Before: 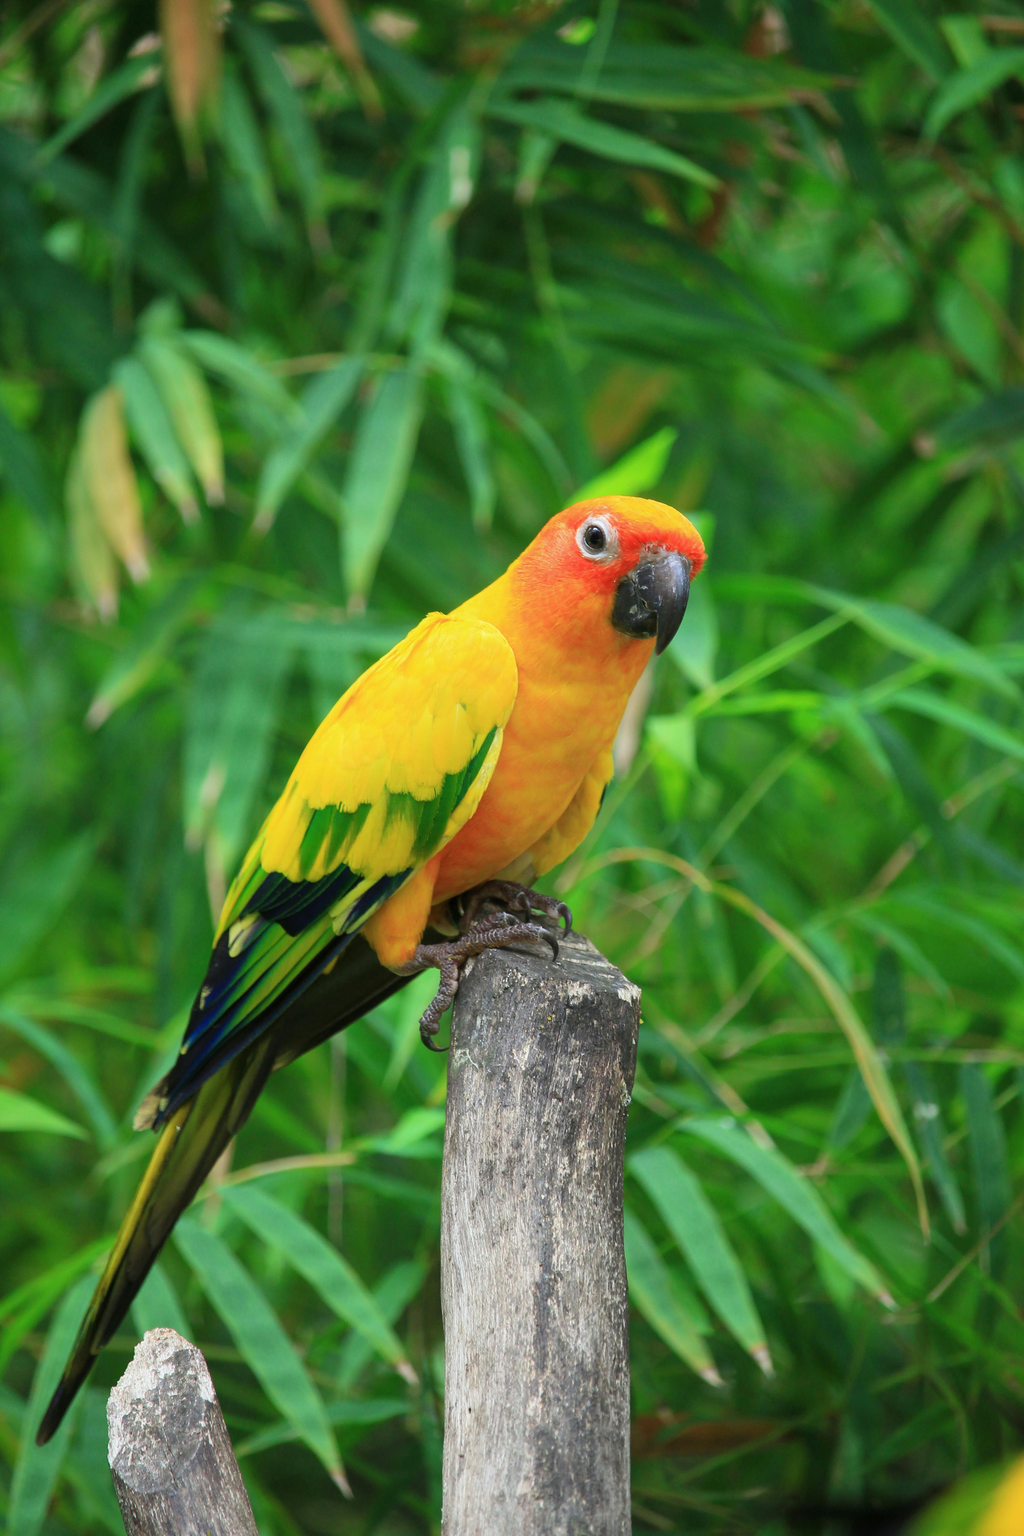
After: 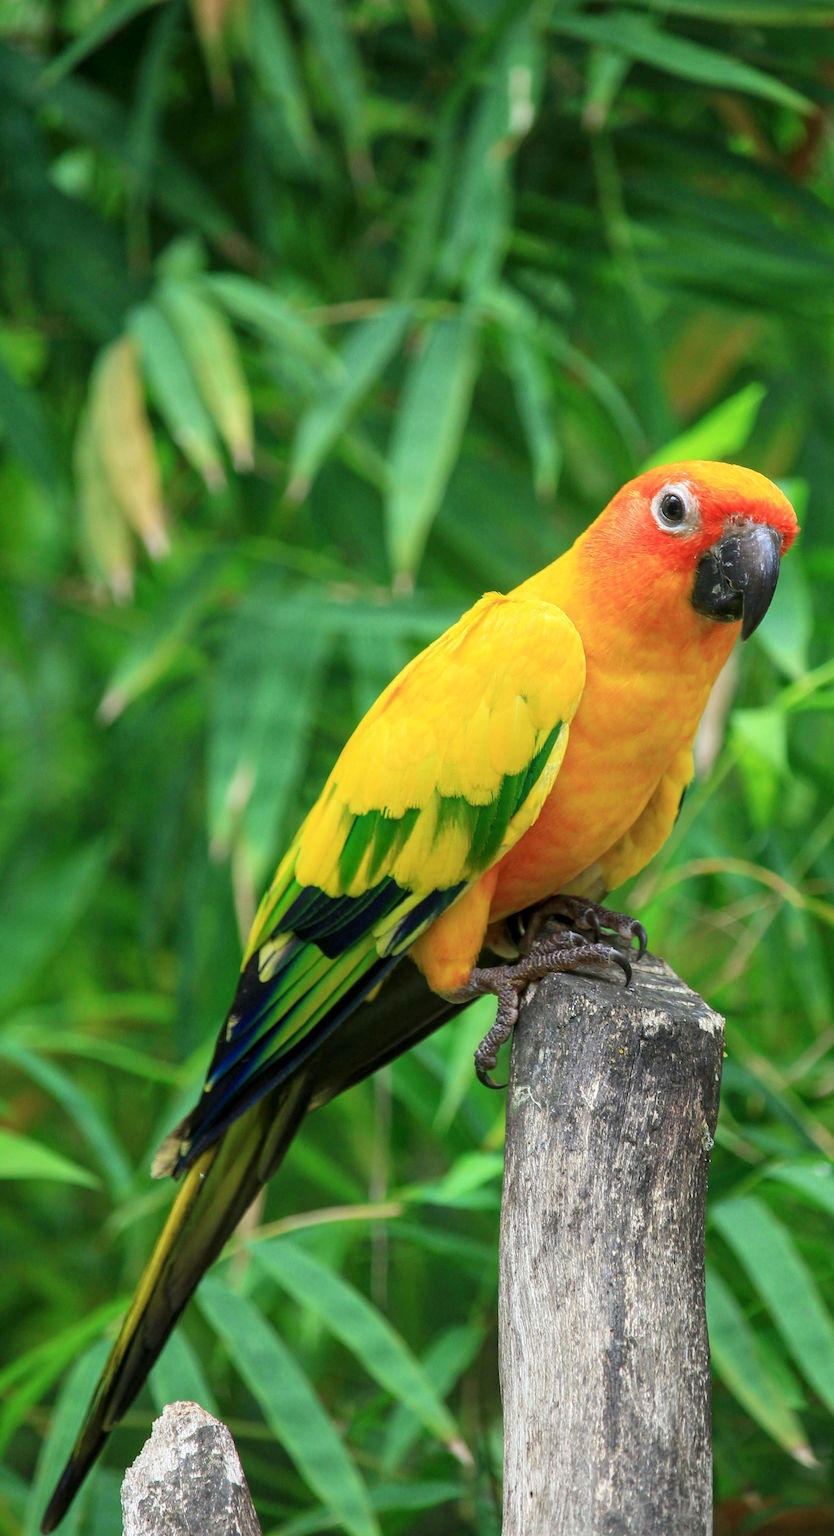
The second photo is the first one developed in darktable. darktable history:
crop: top 5.786%, right 27.892%, bottom 5.737%
local contrast: on, module defaults
